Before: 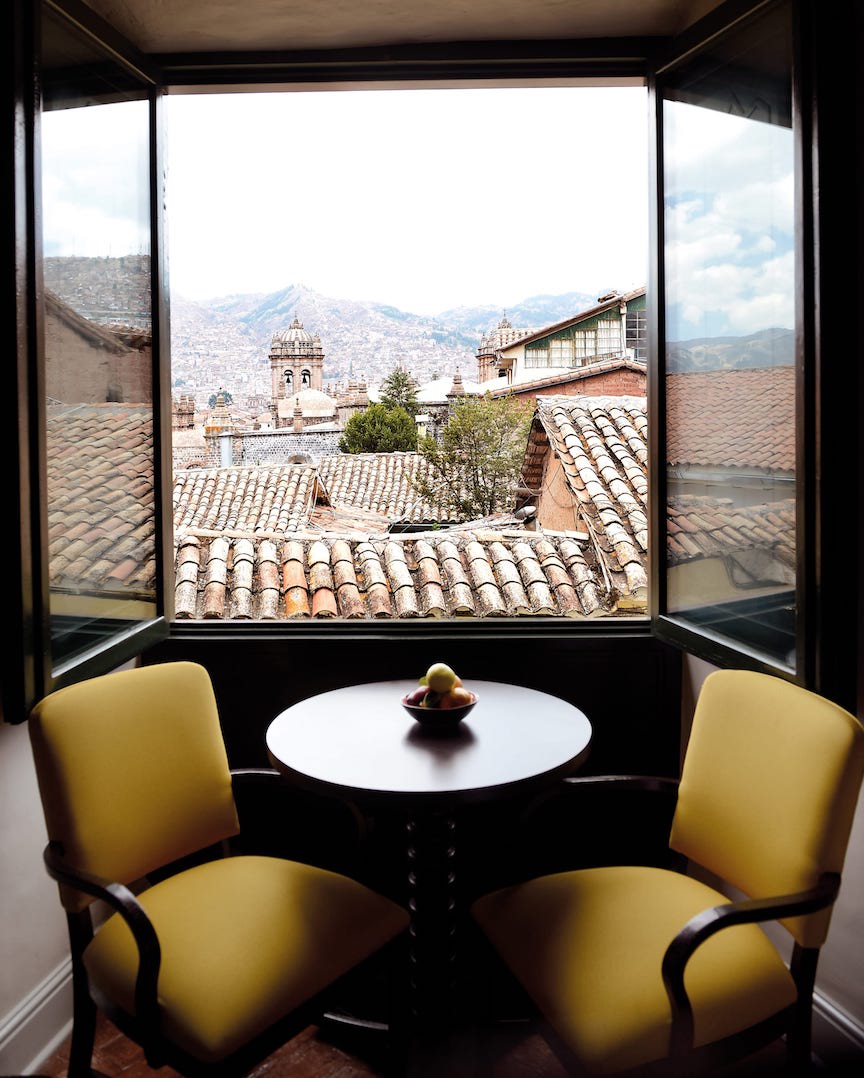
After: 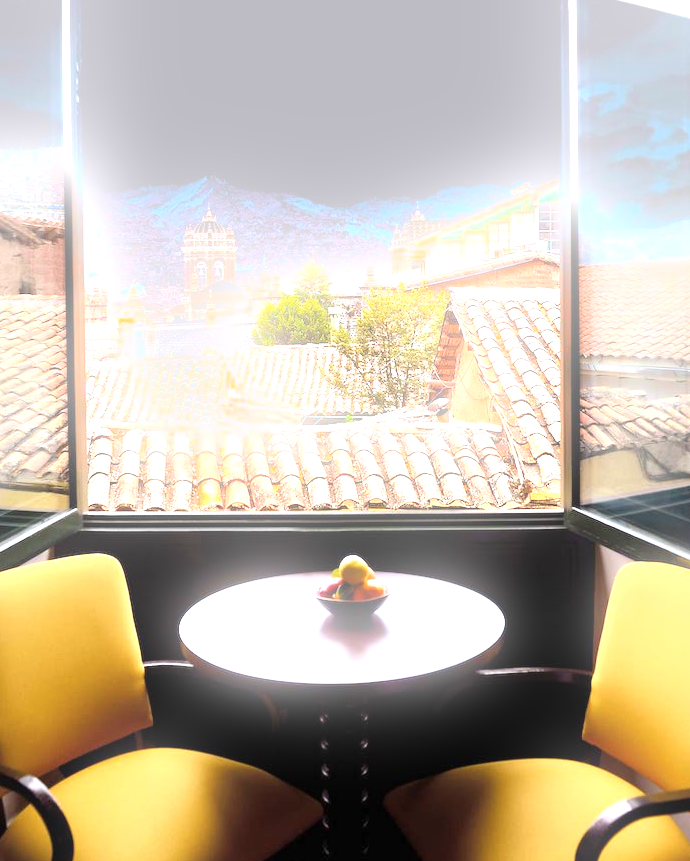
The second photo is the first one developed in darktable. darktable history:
white balance: red 1.004, blue 1.024
exposure: black level correction 0, exposure 1.4 EV, compensate highlight preservation false
crop and rotate: left 10.071%, top 10.071%, right 10.02%, bottom 10.02%
bloom: size 9%, threshold 100%, strength 7%
